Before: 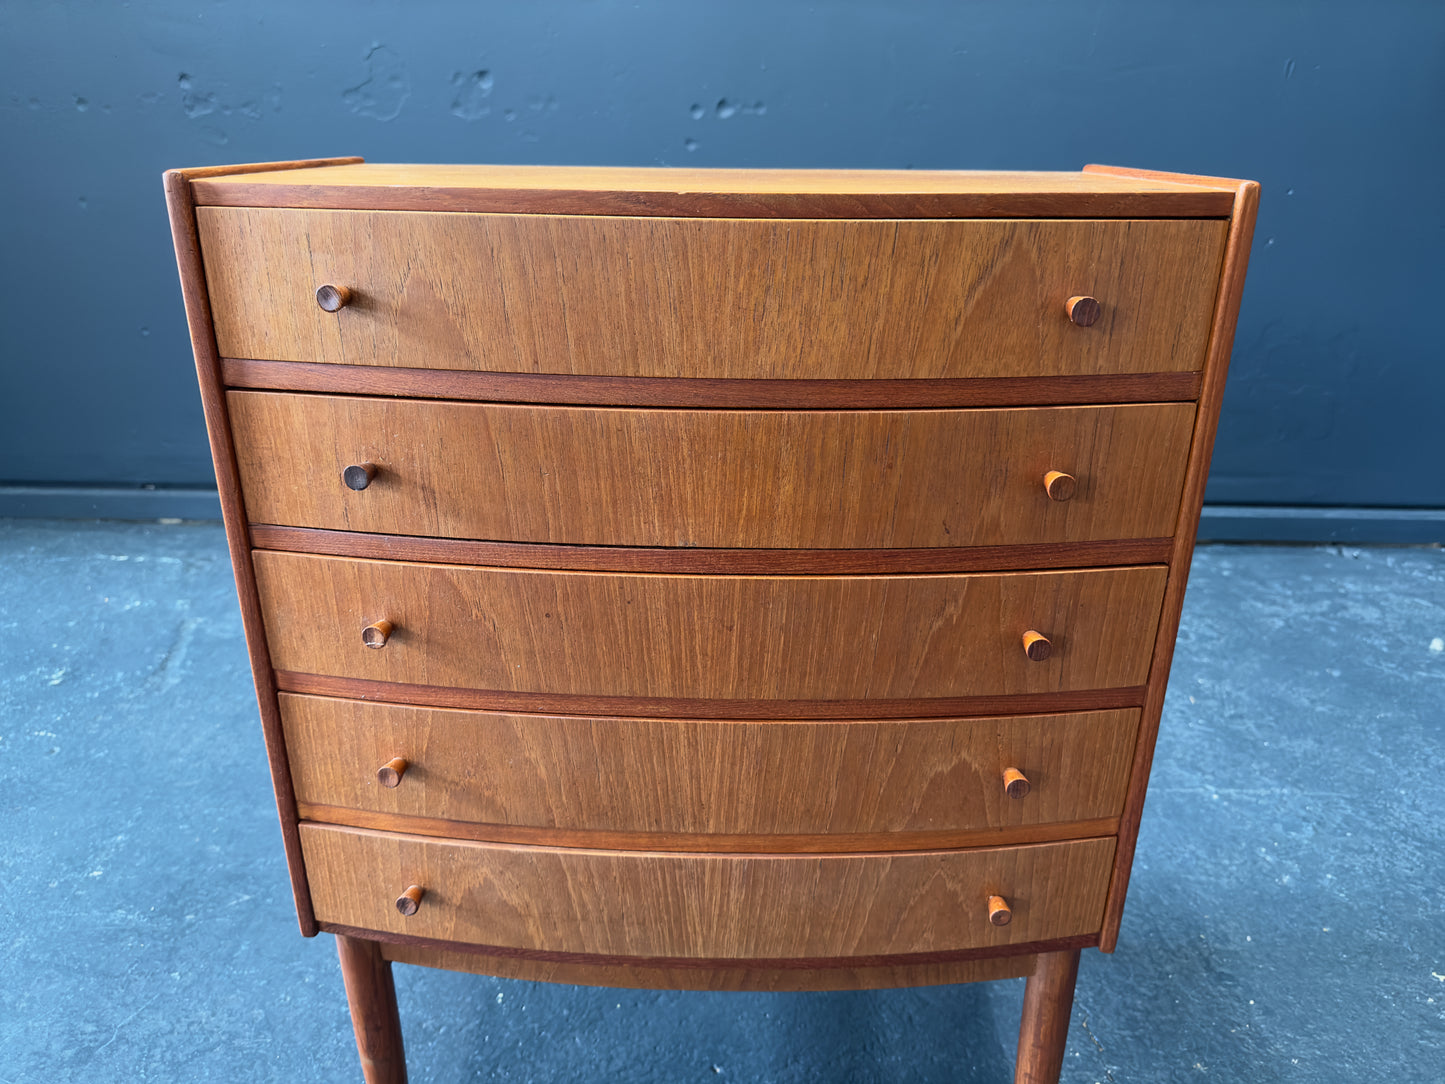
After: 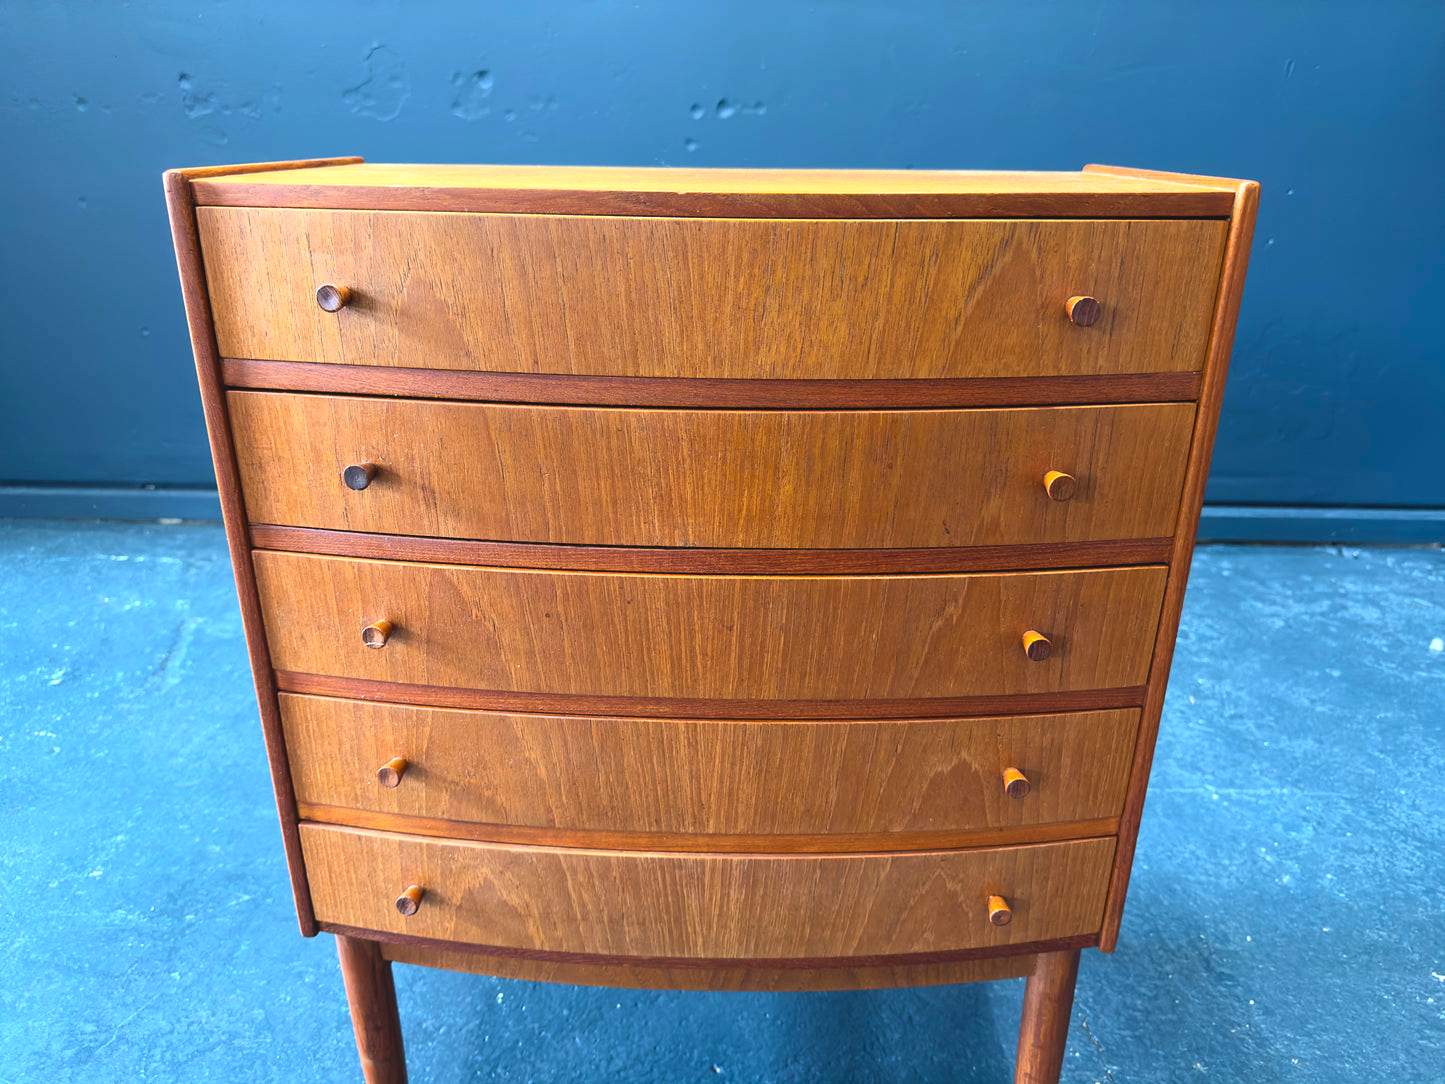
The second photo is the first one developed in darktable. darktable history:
tone equalizer: -8 EV -0.439 EV, -7 EV -0.397 EV, -6 EV -0.305 EV, -5 EV -0.218 EV, -3 EV 0.227 EV, -2 EV 0.351 EV, -1 EV 0.412 EV, +0 EV 0.437 EV, luminance estimator HSV value / RGB max
color balance rgb: shadows lift › chroma 1.001%, shadows lift › hue 240.58°, global offset › luminance 0.721%, perceptual saturation grading › global saturation 0.528%, global vibrance 44.46%
